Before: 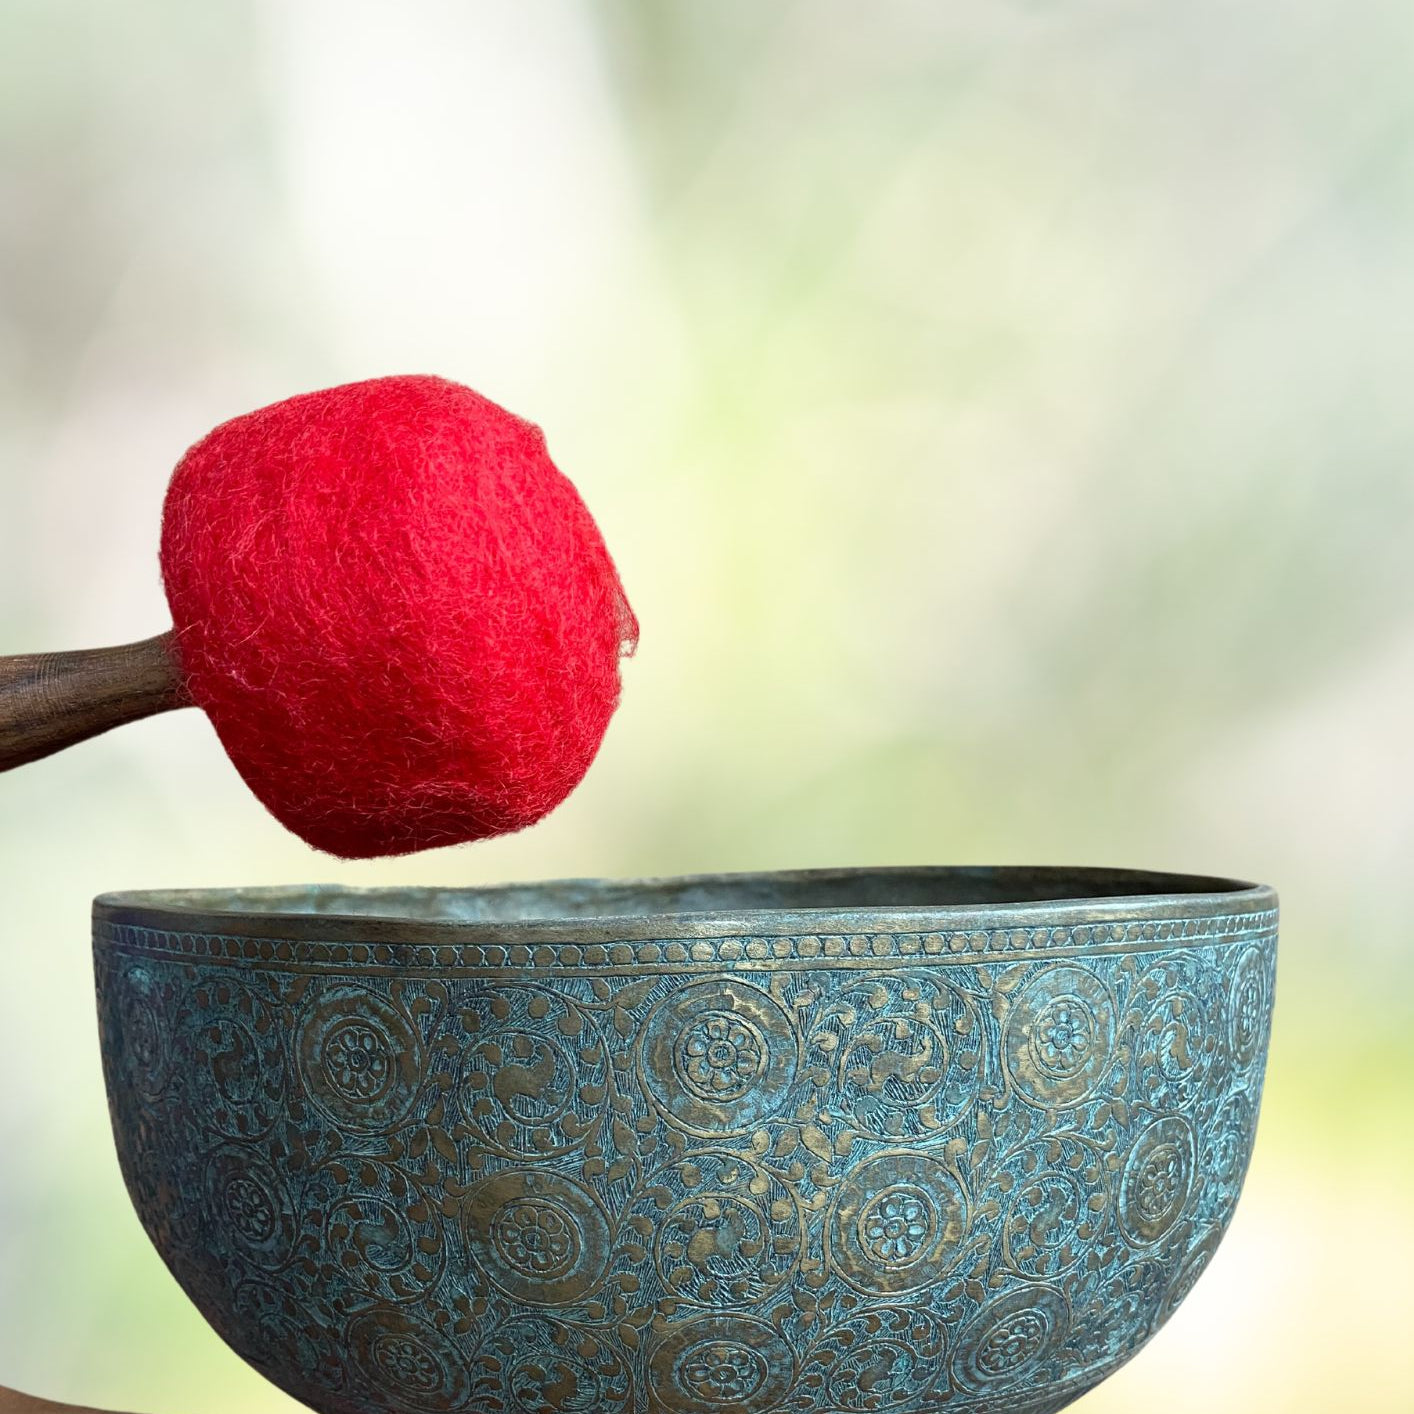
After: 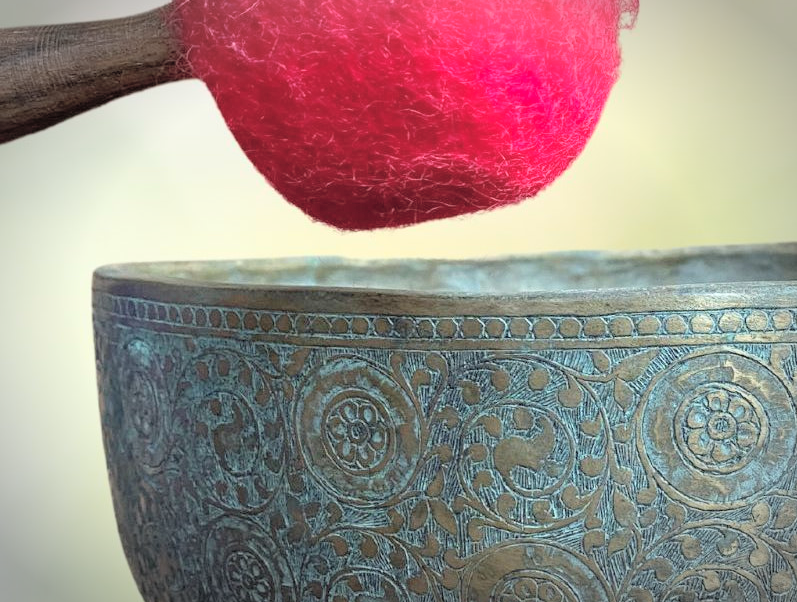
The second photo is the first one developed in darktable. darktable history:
white balance: red 1, blue 1
global tonemap: drago (0.7, 100)
crop: top 44.483%, right 43.593%, bottom 12.892%
vignetting: automatic ratio true
color zones: curves: ch1 [(0.239, 0.552) (0.75, 0.5)]; ch2 [(0.25, 0.462) (0.749, 0.457)], mix 25.94%
